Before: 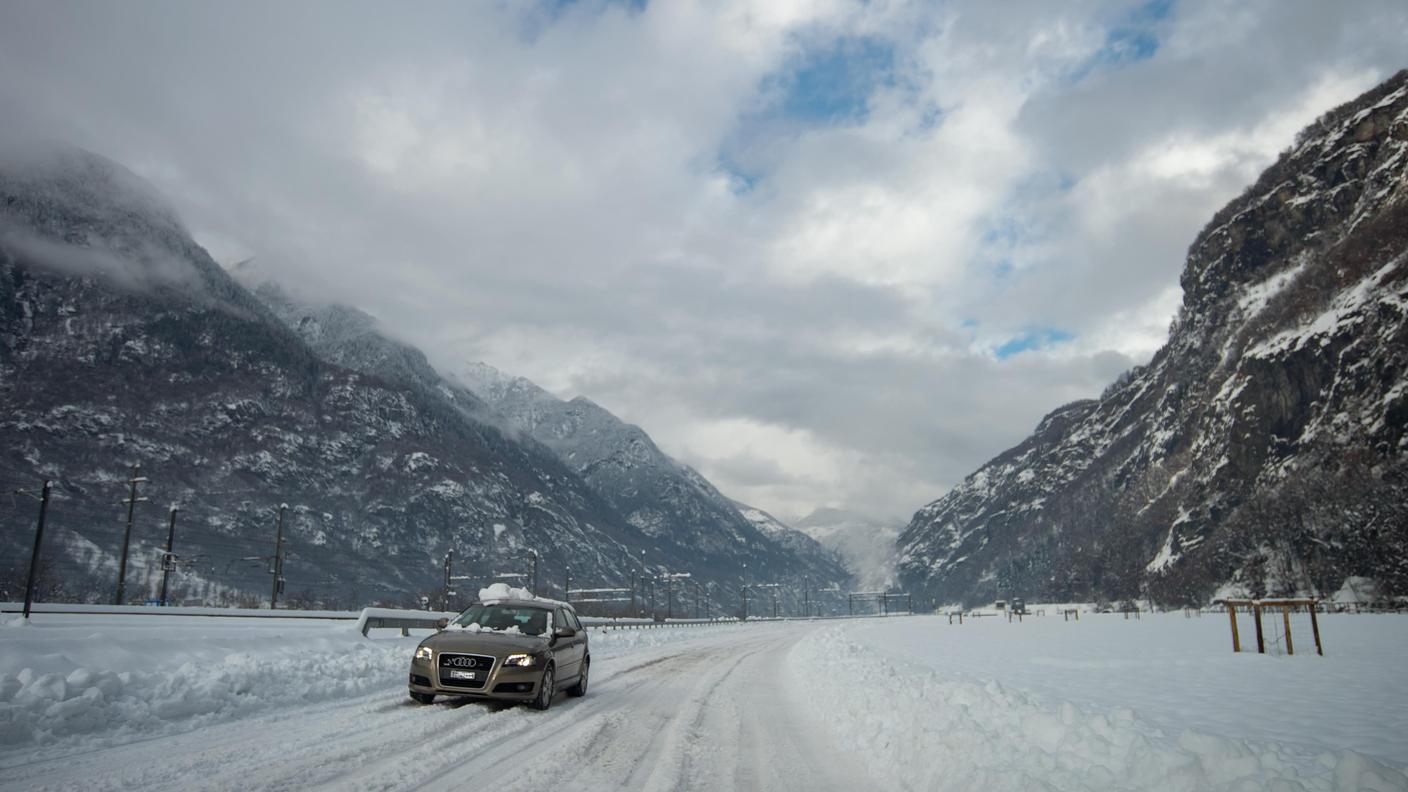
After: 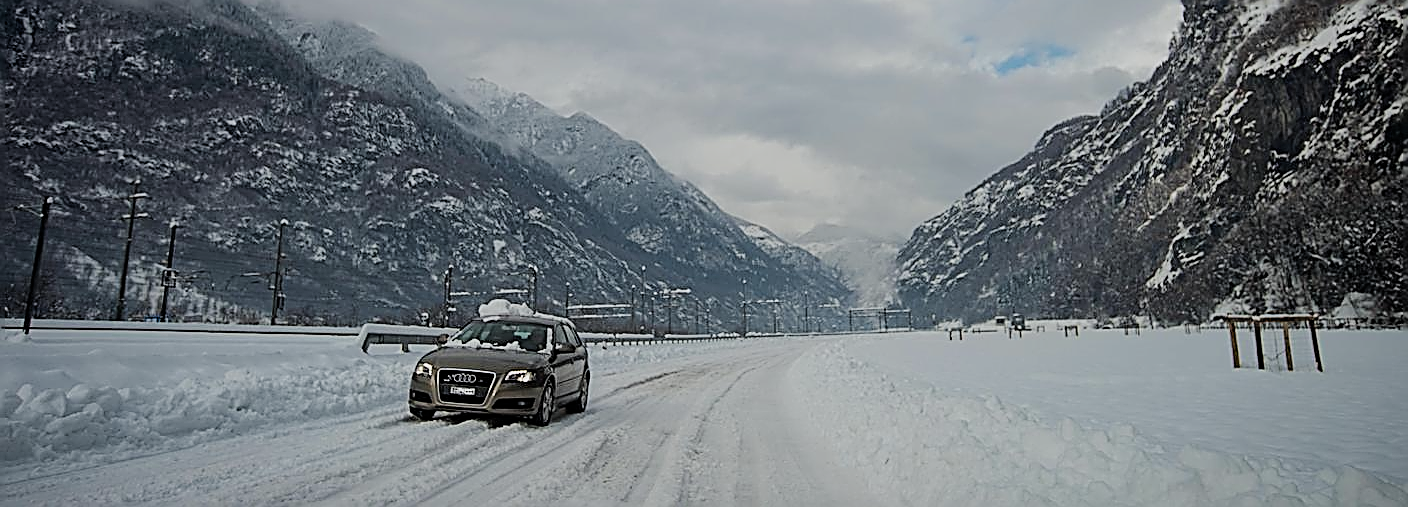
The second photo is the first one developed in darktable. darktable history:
filmic rgb: black relative exposure -7.49 EV, white relative exposure 4.86 EV, hardness 3.4
sharpen: amount 1.878
crop and rotate: top 35.931%
